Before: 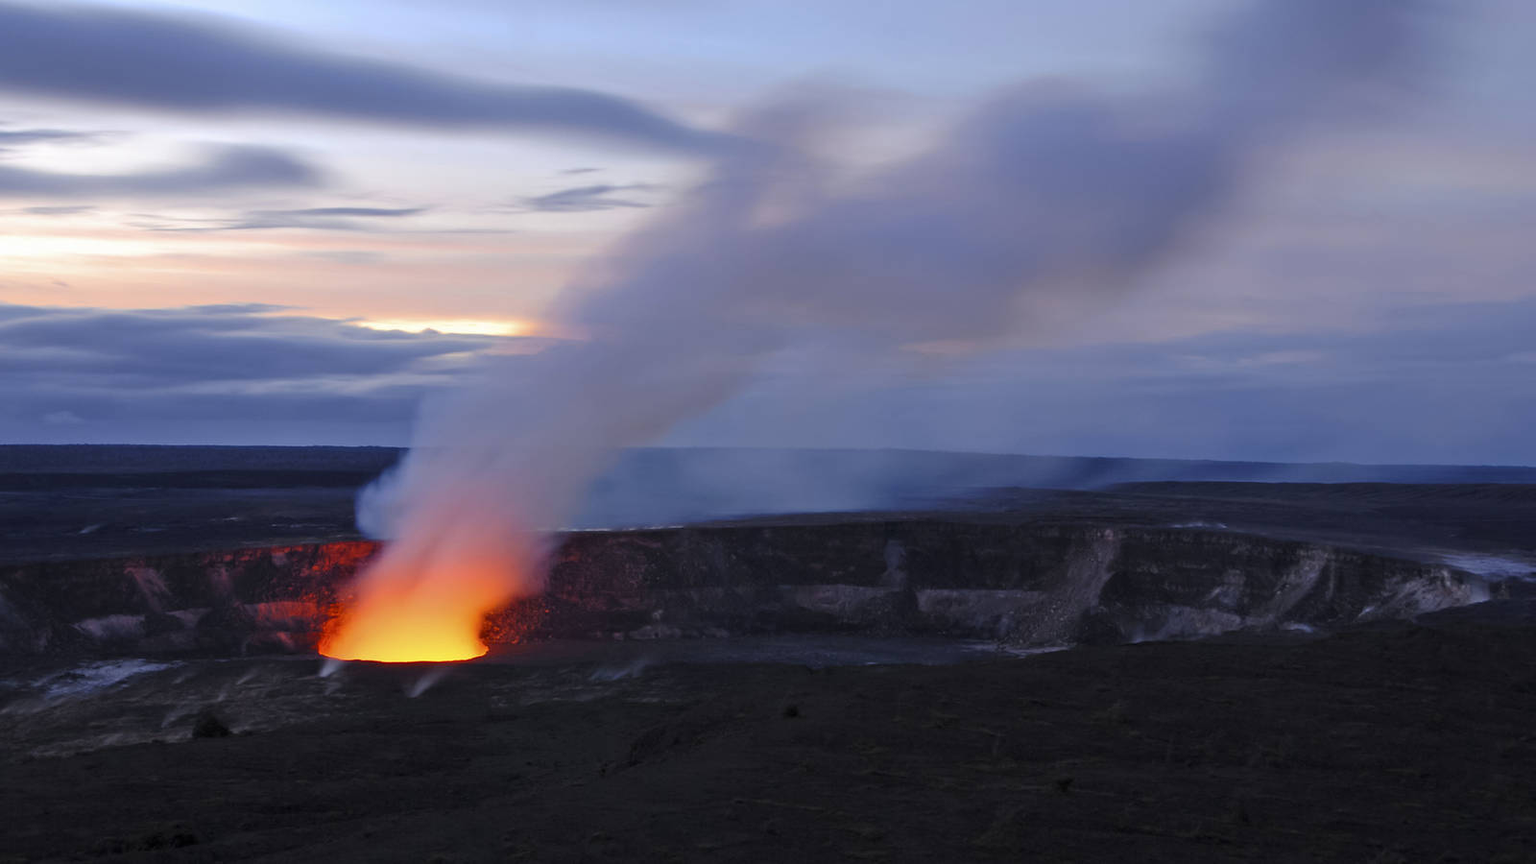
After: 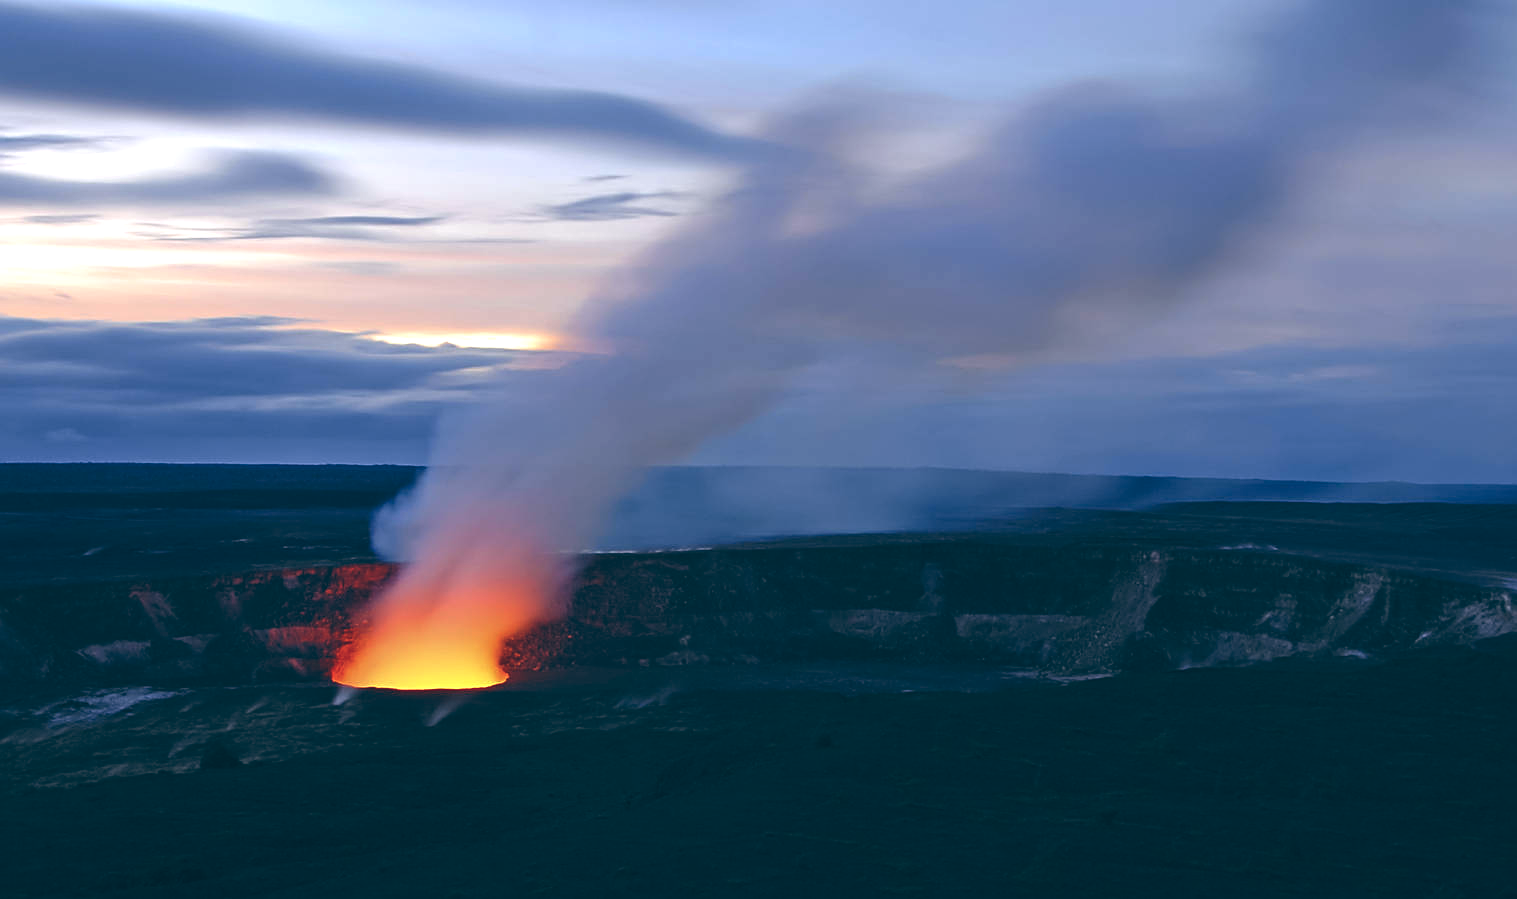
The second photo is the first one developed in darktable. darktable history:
sharpen: on, module defaults
color balance: lift [1.016, 0.983, 1, 1.017], gamma [0.958, 1, 1, 1], gain [0.981, 1.007, 0.993, 1.002], input saturation 118.26%, contrast 13.43%, contrast fulcrum 21.62%, output saturation 82.76%
crop and rotate: right 5.167%
